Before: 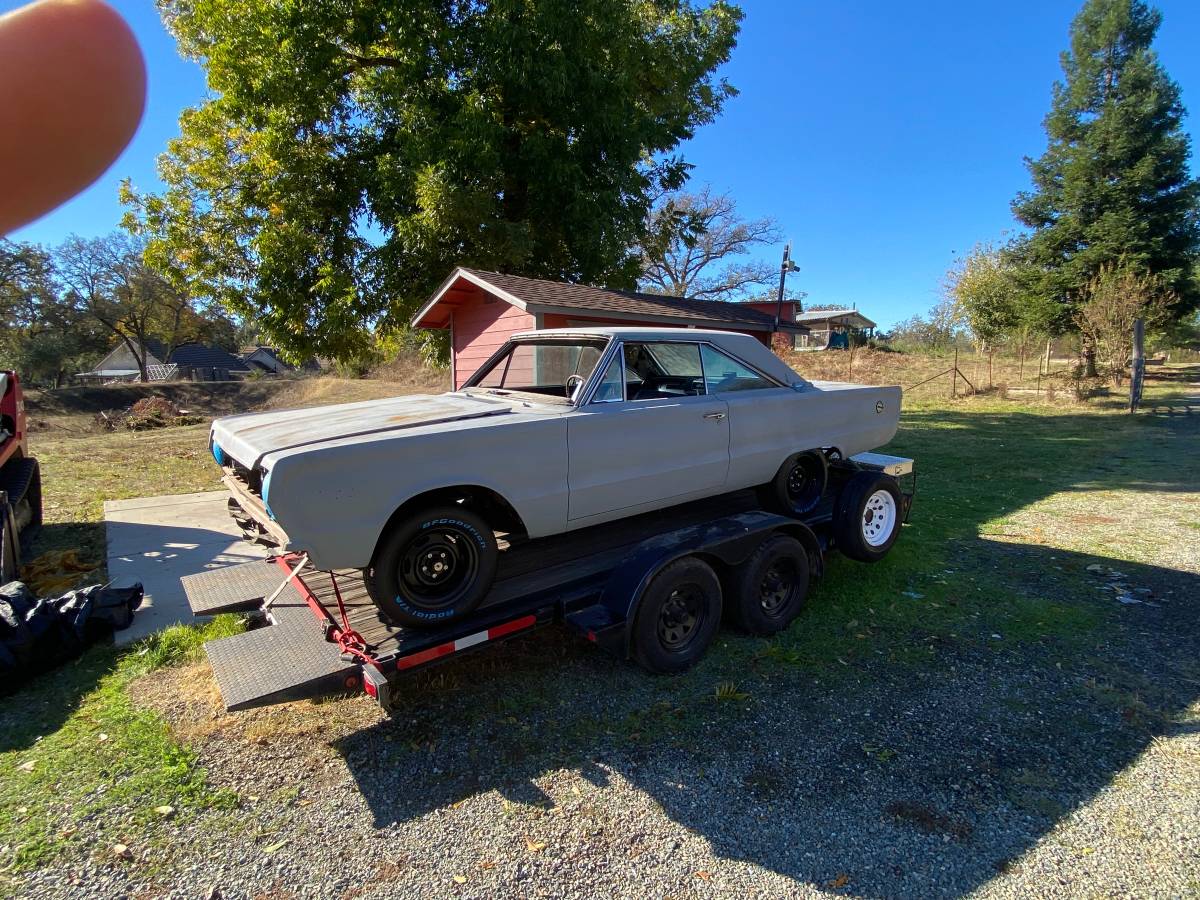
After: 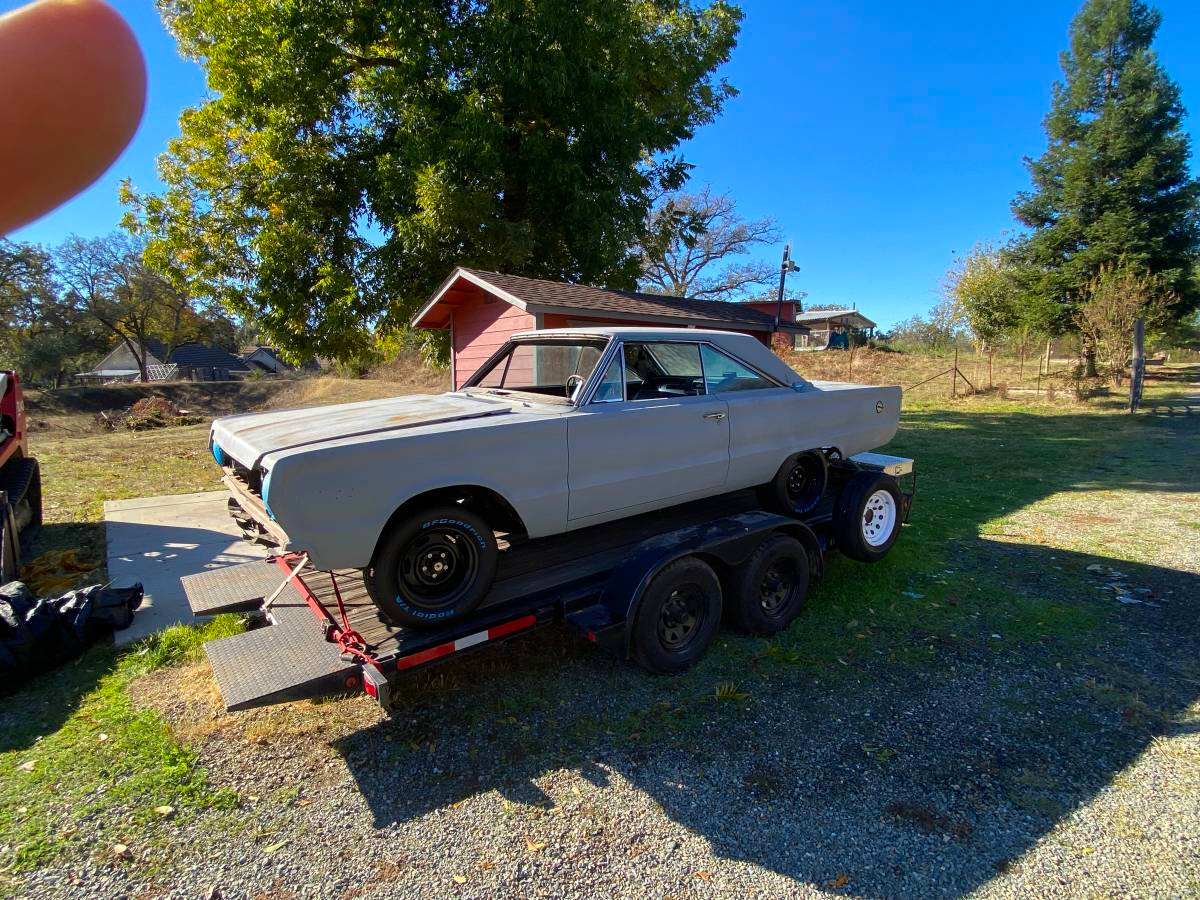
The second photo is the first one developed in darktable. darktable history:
color balance rgb: perceptual saturation grading › global saturation 14.871%
